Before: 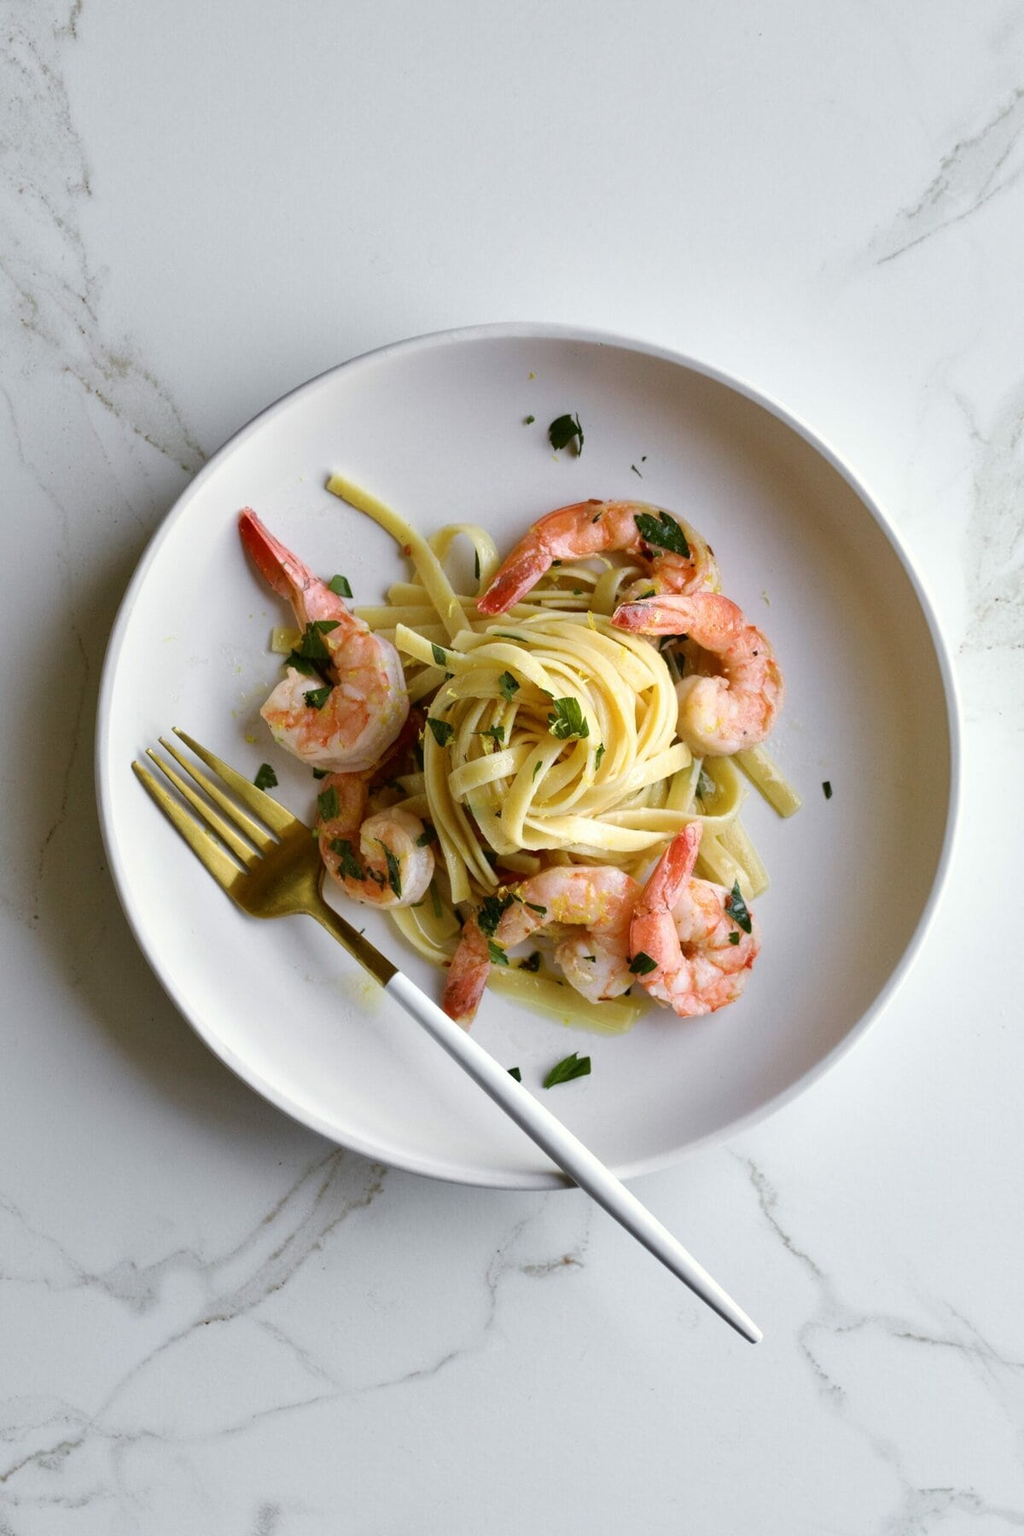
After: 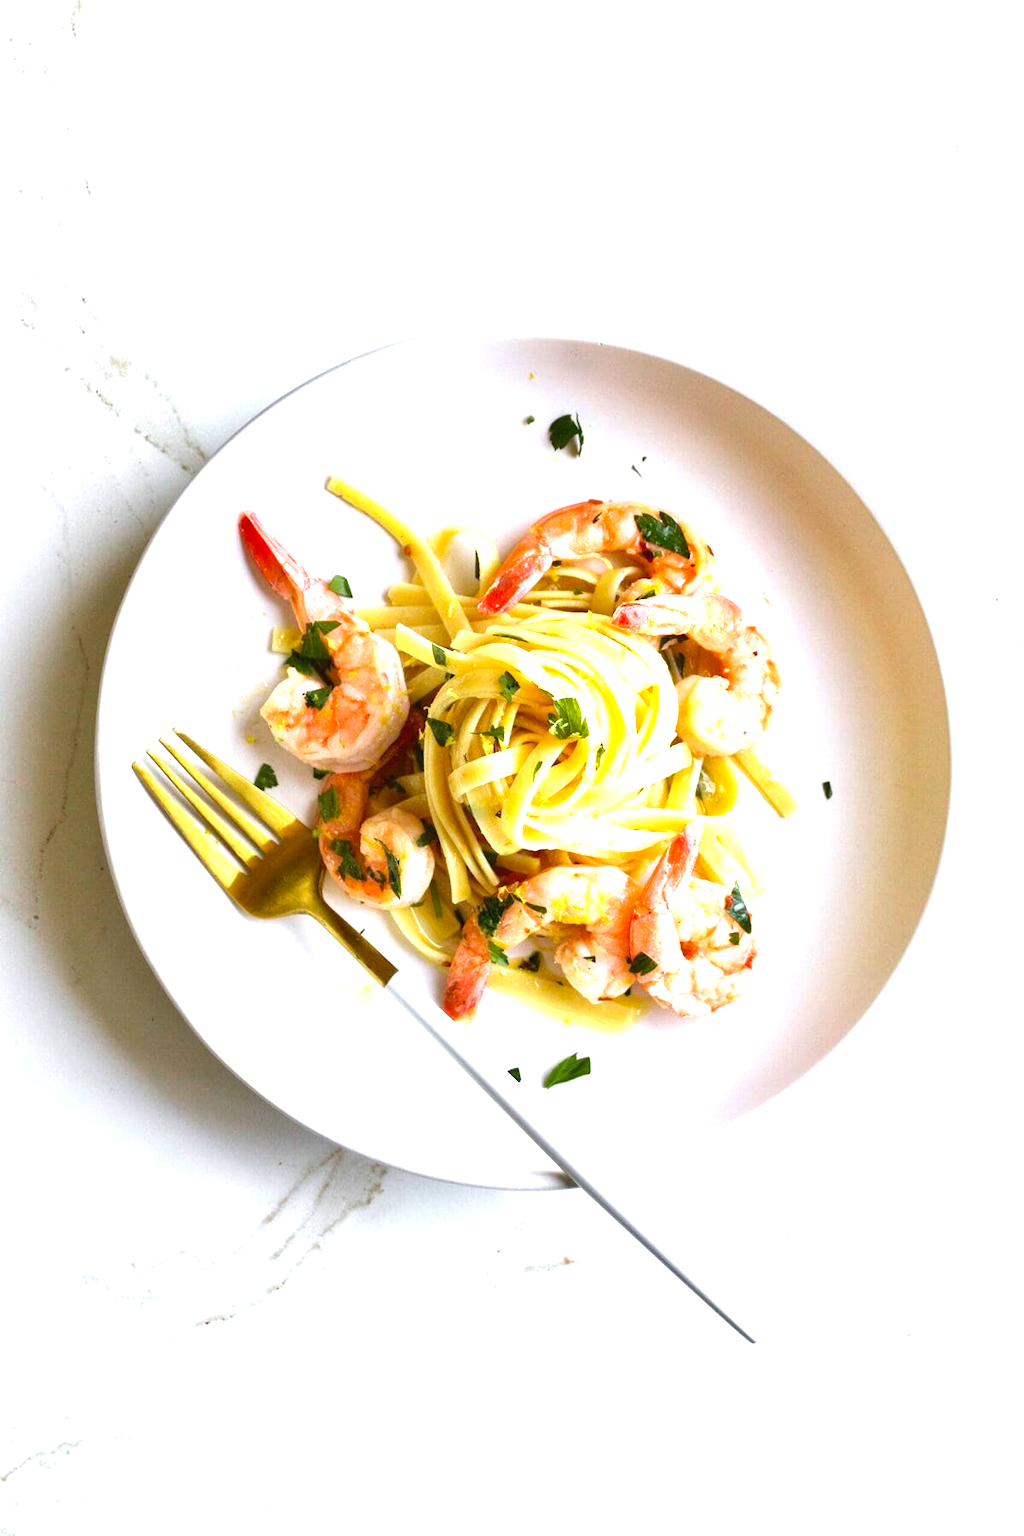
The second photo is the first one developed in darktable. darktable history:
exposure: black level correction 0, exposure 1.461 EV, compensate exposure bias true, compensate highlight preservation false
